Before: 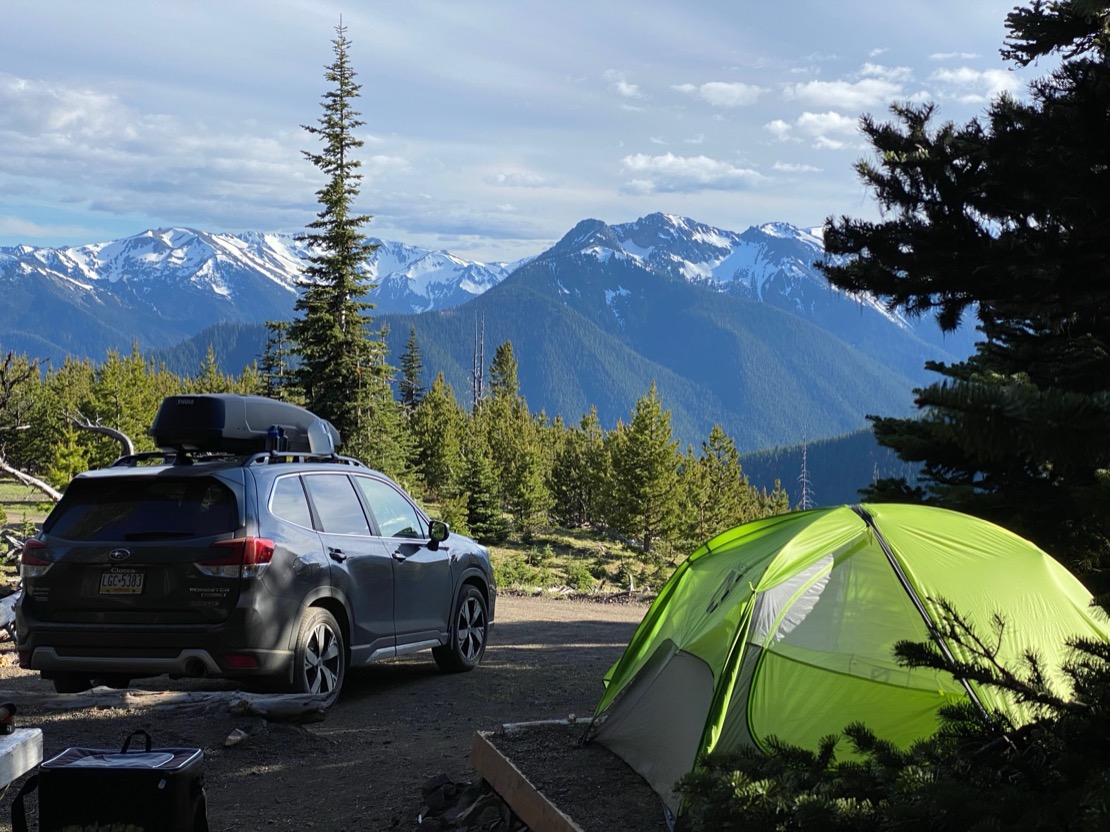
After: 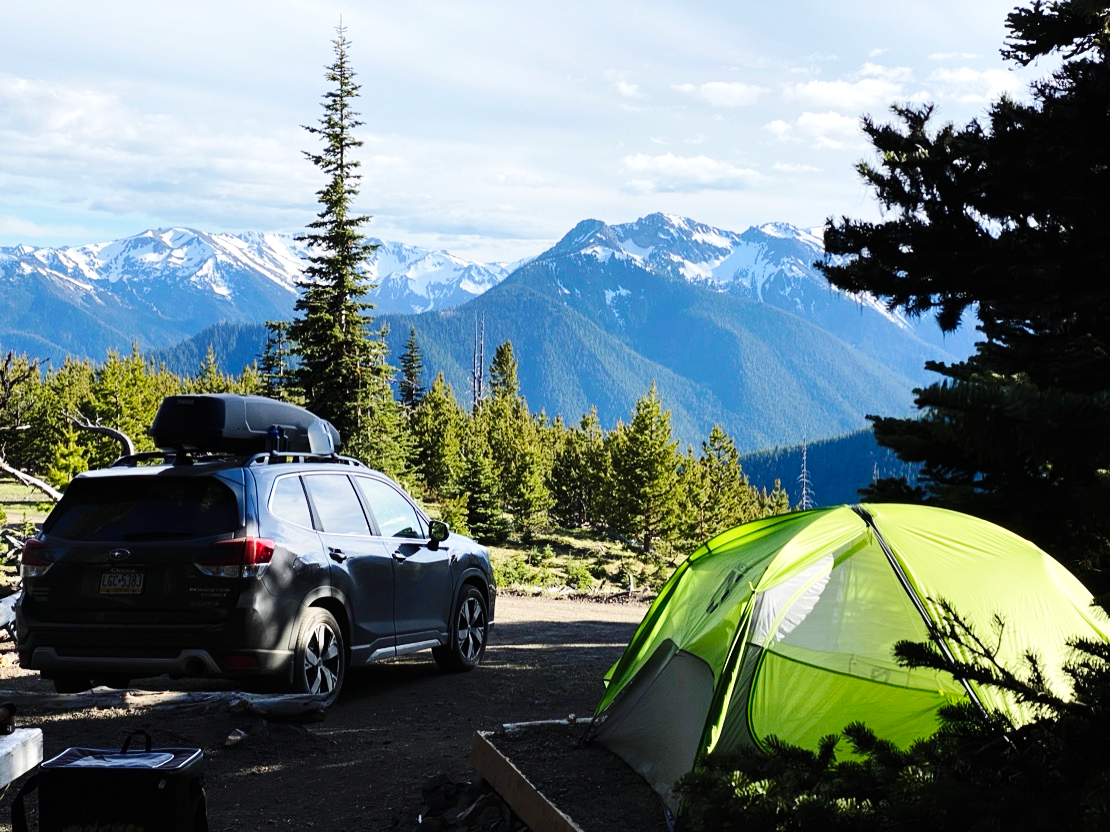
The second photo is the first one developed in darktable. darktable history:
base curve: curves: ch0 [(0, 0) (0.036, 0.025) (0.121, 0.166) (0.206, 0.329) (0.605, 0.79) (1, 1)], preserve colors none
tone equalizer: -8 EV -0.417 EV, -7 EV -0.389 EV, -6 EV -0.333 EV, -5 EV -0.222 EV, -3 EV 0.222 EV, -2 EV 0.333 EV, -1 EV 0.389 EV, +0 EV 0.417 EV, edges refinement/feathering 500, mask exposure compensation -1.57 EV, preserve details no
